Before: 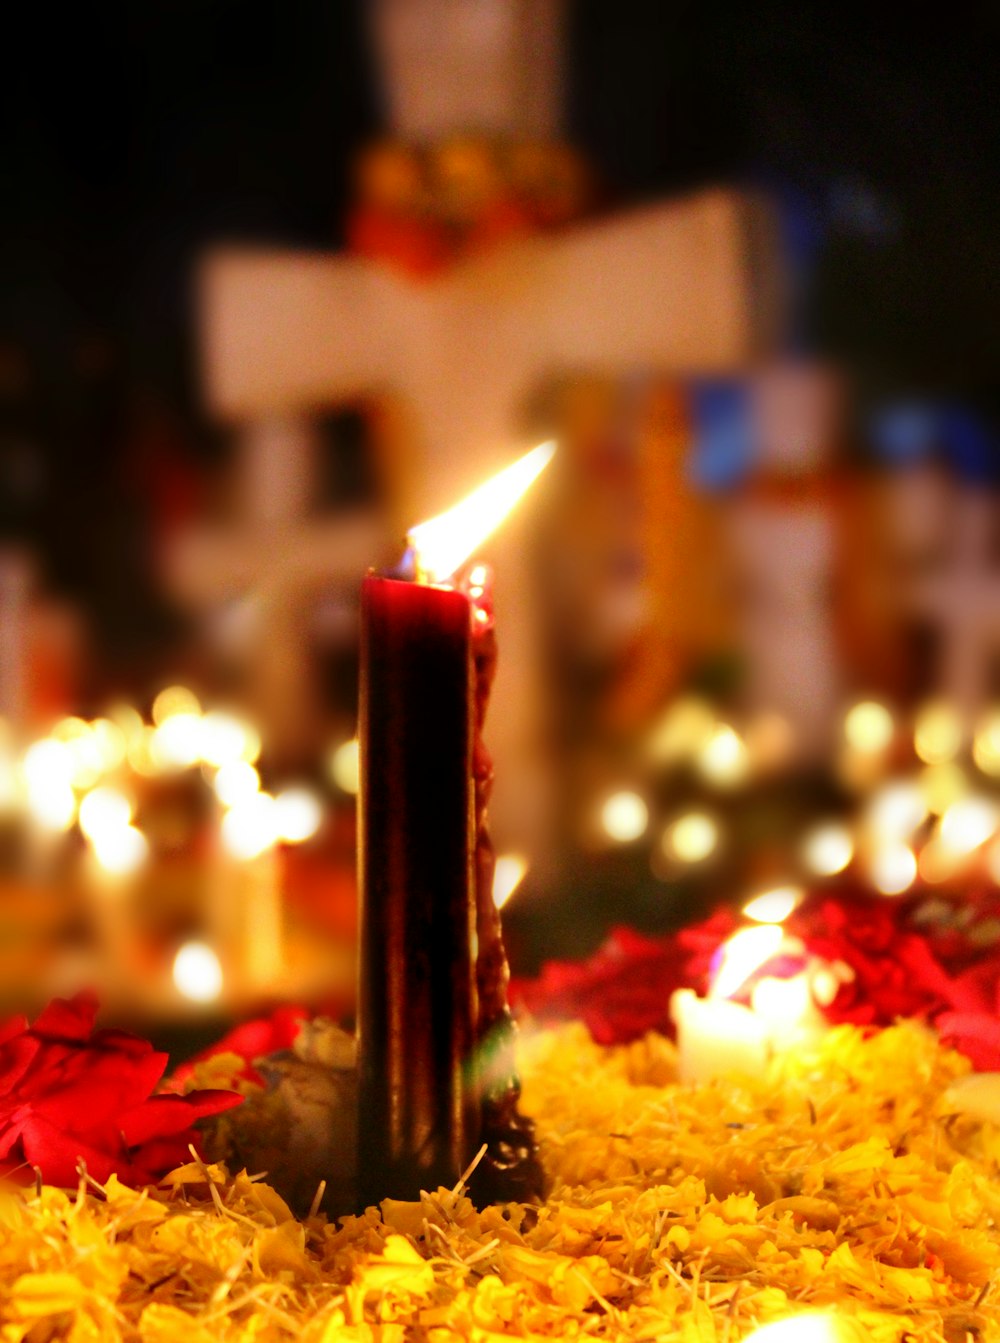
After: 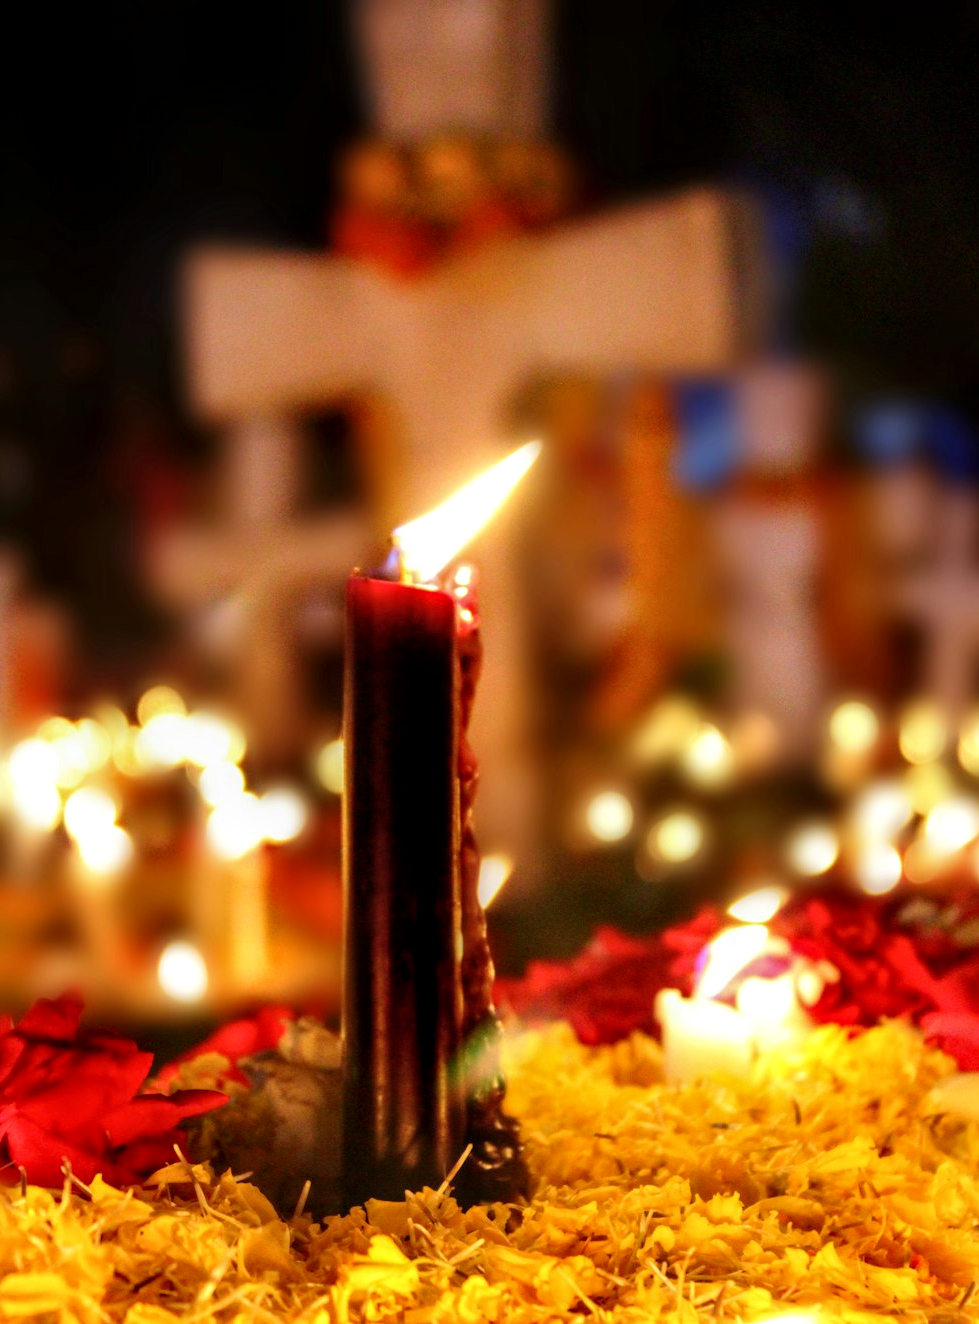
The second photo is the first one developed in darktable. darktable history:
crop and rotate: left 1.581%, right 0.518%, bottom 1.357%
local contrast: highlights 53%, shadows 53%, detail 130%, midtone range 0.446
